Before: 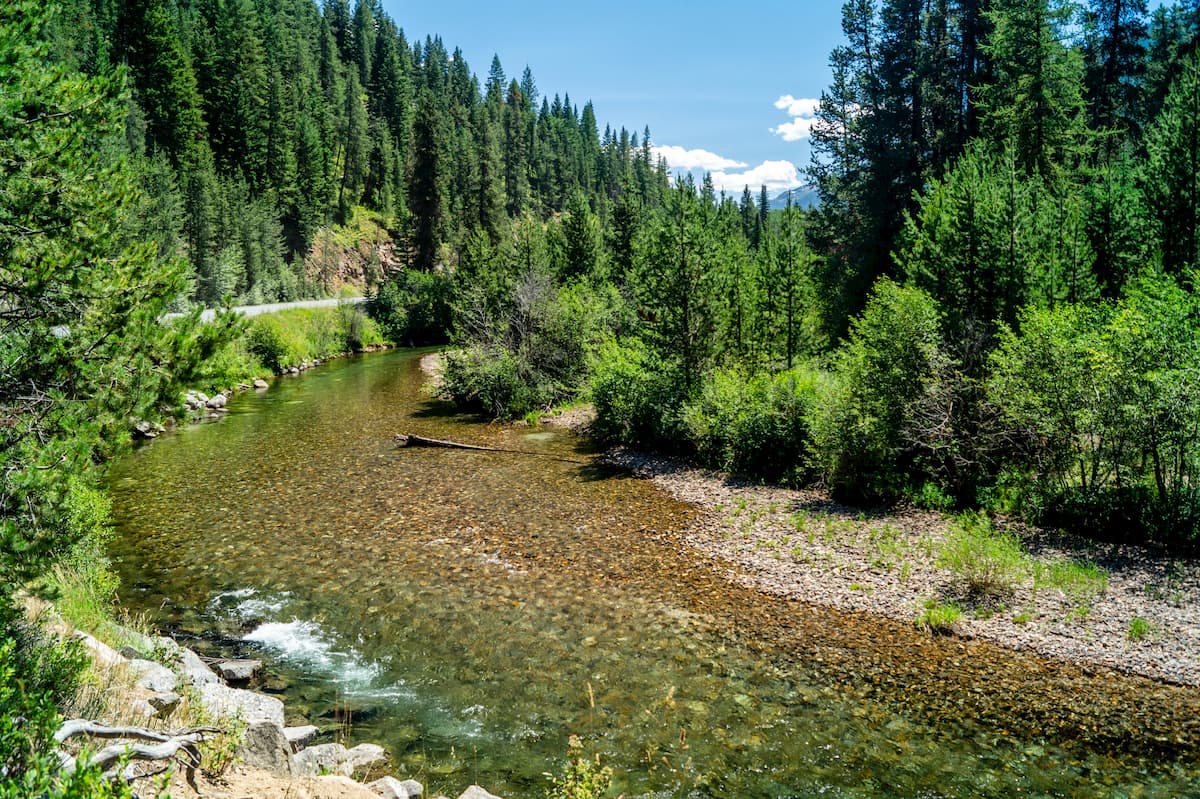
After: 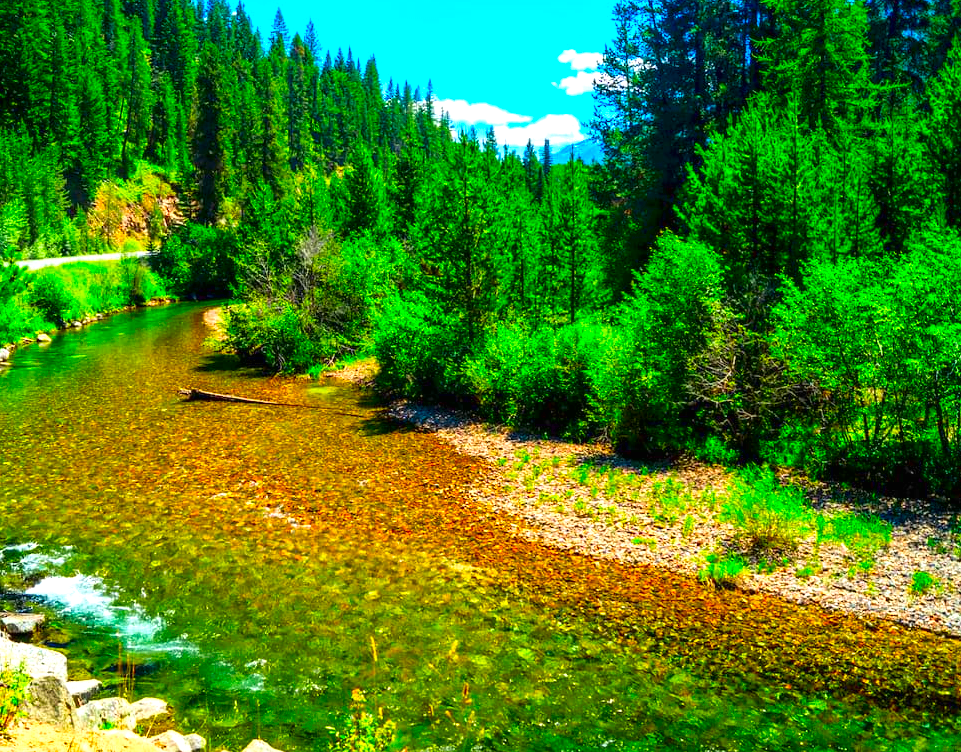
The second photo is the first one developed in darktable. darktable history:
exposure: black level correction 0, exposure 0.588 EV, compensate highlight preservation false
tone curve: curves: ch0 [(0, 0) (0.003, 0.003) (0.011, 0.015) (0.025, 0.031) (0.044, 0.056) (0.069, 0.083) (0.1, 0.113) (0.136, 0.145) (0.177, 0.184) (0.224, 0.225) (0.277, 0.275) (0.335, 0.327) (0.399, 0.385) (0.468, 0.447) (0.543, 0.528) (0.623, 0.611) (0.709, 0.703) (0.801, 0.802) (0.898, 0.902) (1, 1)], preserve colors none
color correction: highlights b* 0.04, saturation 2.98
crop and rotate: left 18.125%, top 5.806%, right 1.717%
